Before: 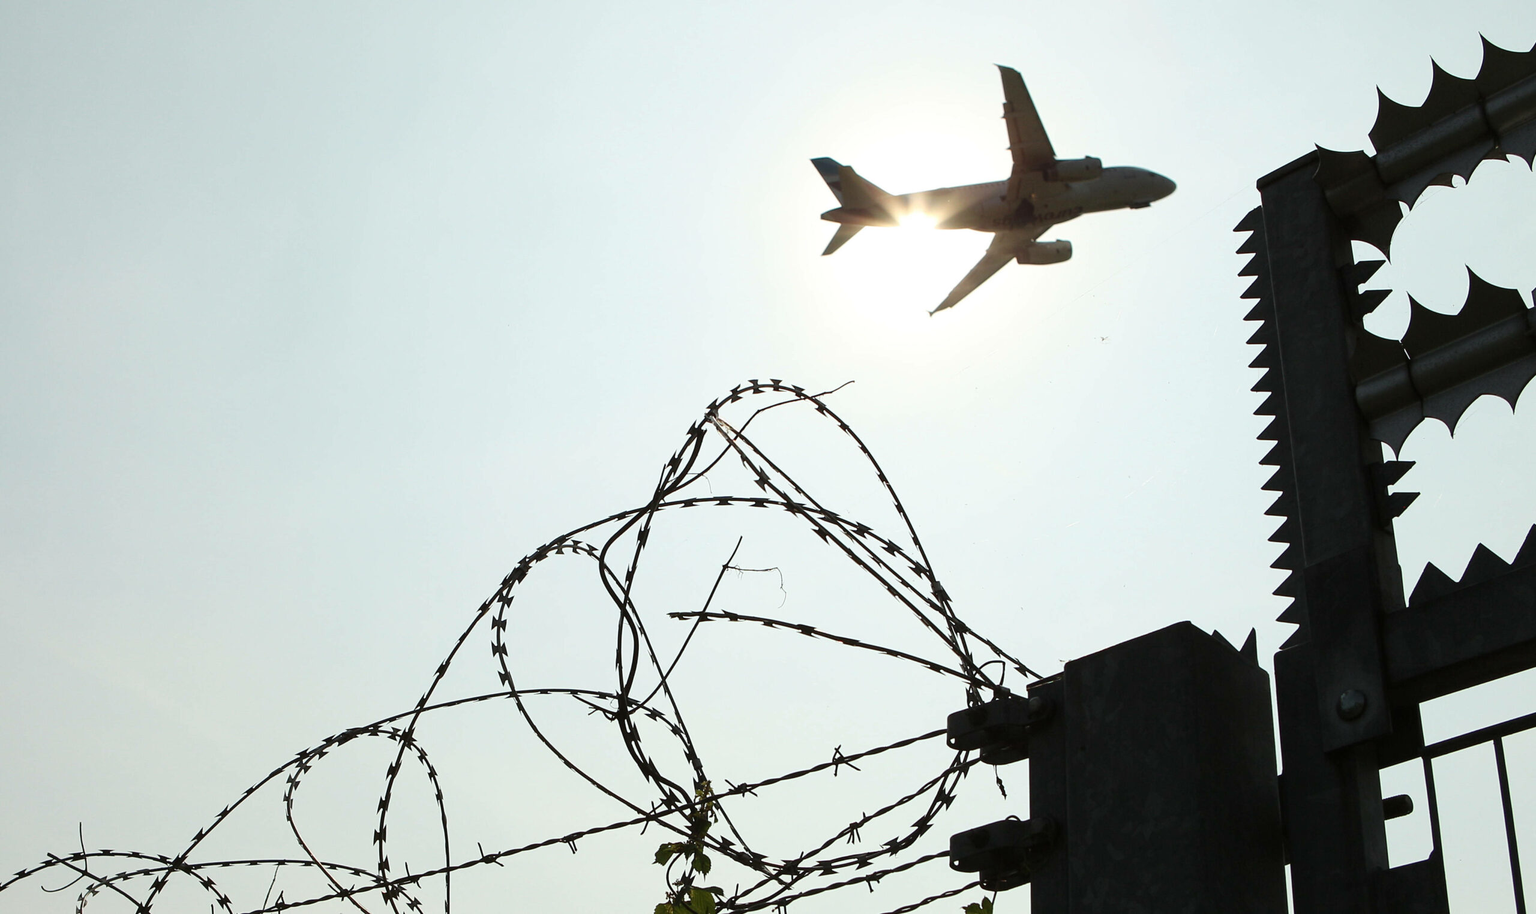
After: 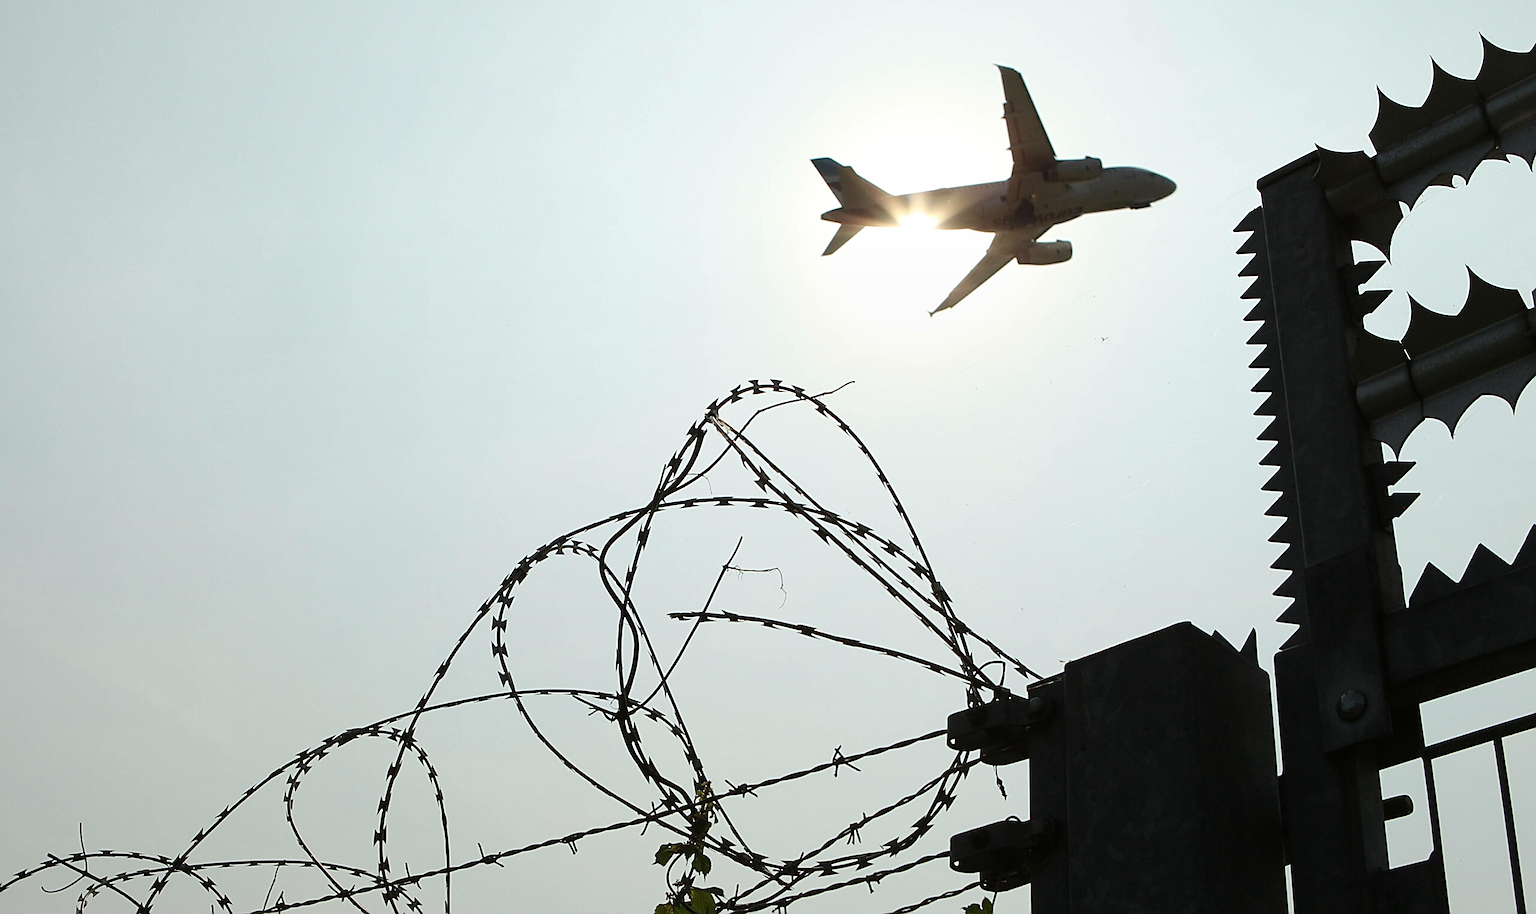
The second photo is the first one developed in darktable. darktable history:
sharpen: on, module defaults
graduated density: rotation -180°, offset 27.42
